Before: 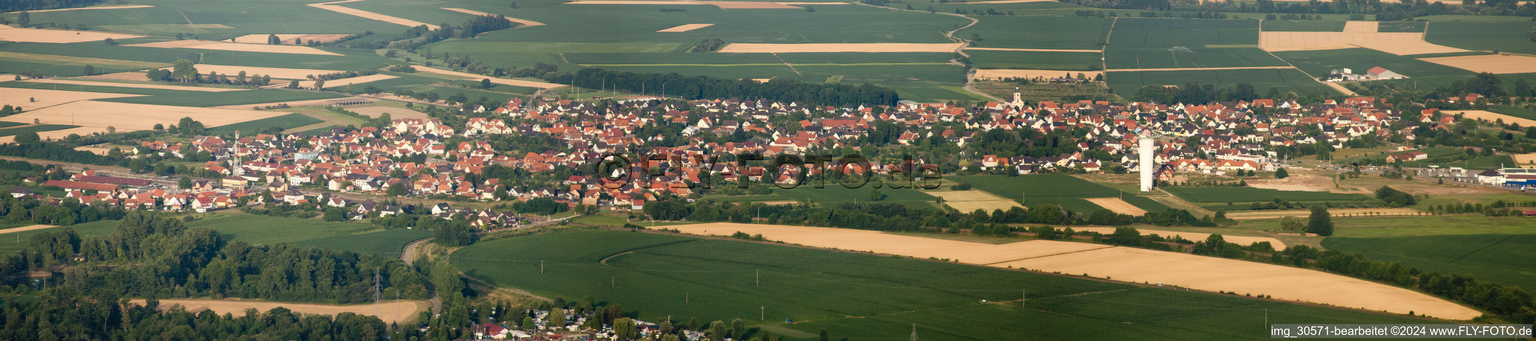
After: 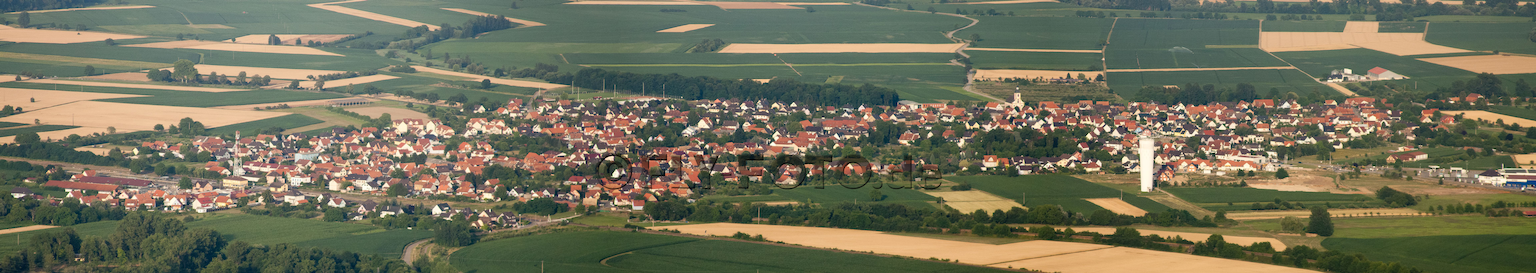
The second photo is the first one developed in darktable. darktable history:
crop: bottom 19.703%
